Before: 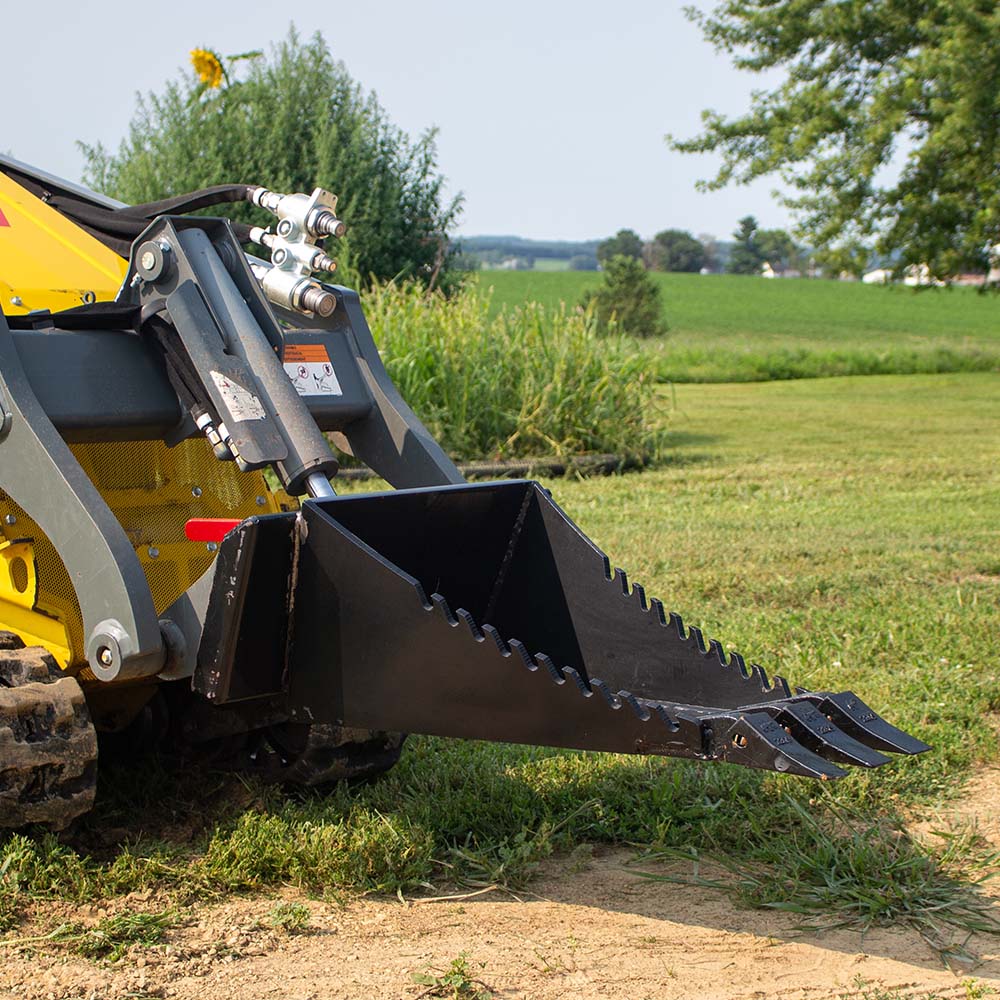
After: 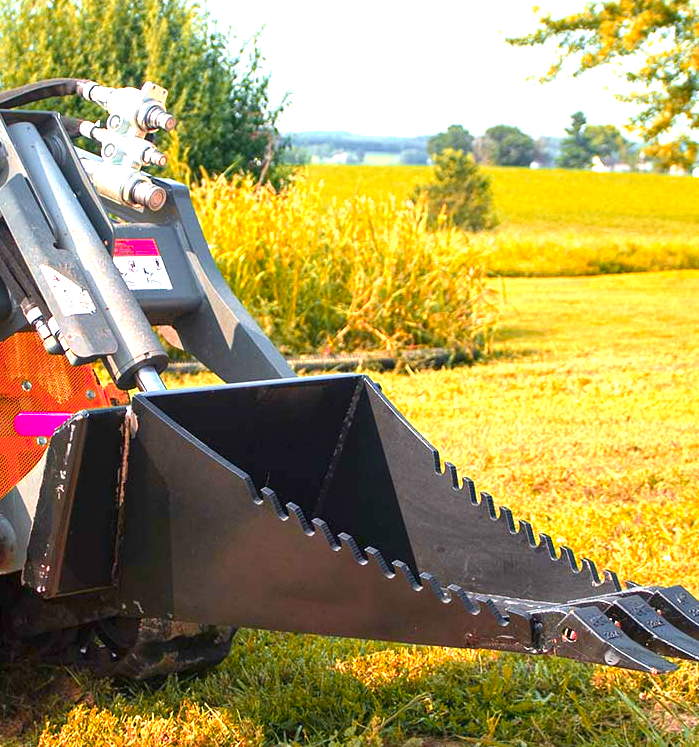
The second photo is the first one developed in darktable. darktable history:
exposure: black level correction 0, exposure 1.45 EV, compensate exposure bias true, compensate highlight preservation false
crop and rotate: left 17.046%, top 10.659%, right 12.989%, bottom 14.553%
color zones: curves: ch1 [(0.24, 0.634) (0.75, 0.5)]; ch2 [(0.253, 0.437) (0.745, 0.491)], mix 102.12%
